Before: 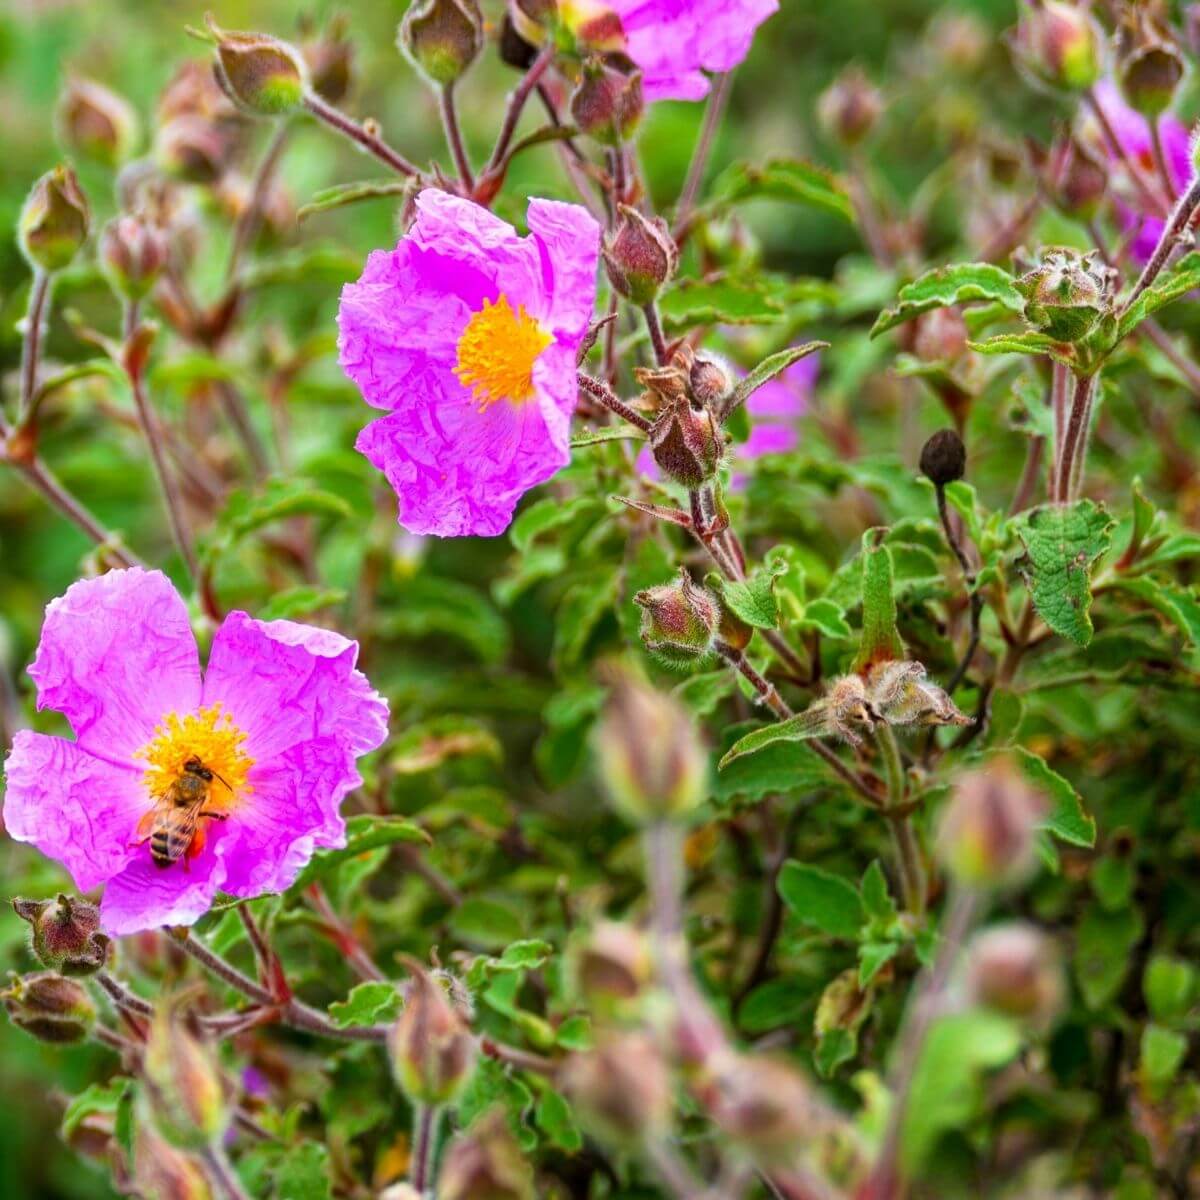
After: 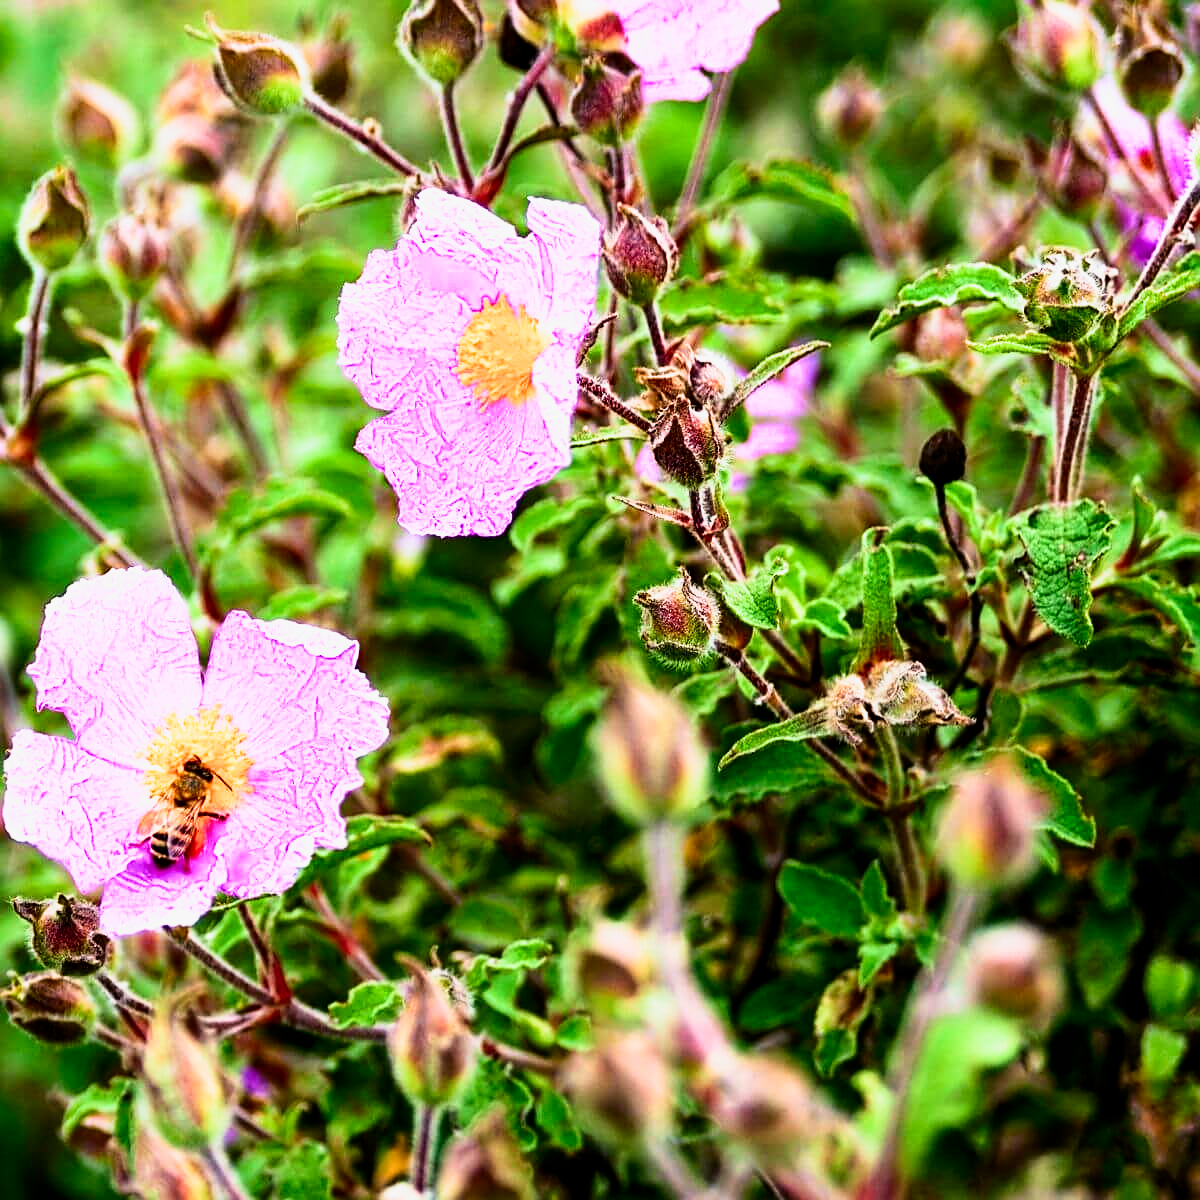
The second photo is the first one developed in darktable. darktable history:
filmic rgb: black relative exposure -8.2 EV, white relative exposure 2.2 EV, threshold 3 EV, hardness 7.11, latitude 75%, contrast 1.325, highlights saturation mix -2%, shadows ↔ highlights balance 30%, preserve chrominance RGB euclidean norm, color science v5 (2021), contrast in shadows safe, contrast in highlights safe, enable highlight reconstruction true
sharpen: on, module defaults
contrast brightness saturation: contrast 0.15, brightness -0.01, saturation 0.1
tone curve: curves: ch0 [(0, 0) (0.091, 0.077) (0.517, 0.574) (0.745, 0.82) (0.844, 0.908) (0.909, 0.942) (1, 0.973)]; ch1 [(0, 0) (0.437, 0.404) (0.5, 0.5) (0.534, 0.546) (0.58, 0.603) (0.616, 0.649) (1, 1)]; ch2 [(0, 0) (0.442, 0.415) (0.5, 0.5) (0.535, 0.547) (0.585, 0.62) (1, 1)], color space Lab, independent channels, preserve colors none
